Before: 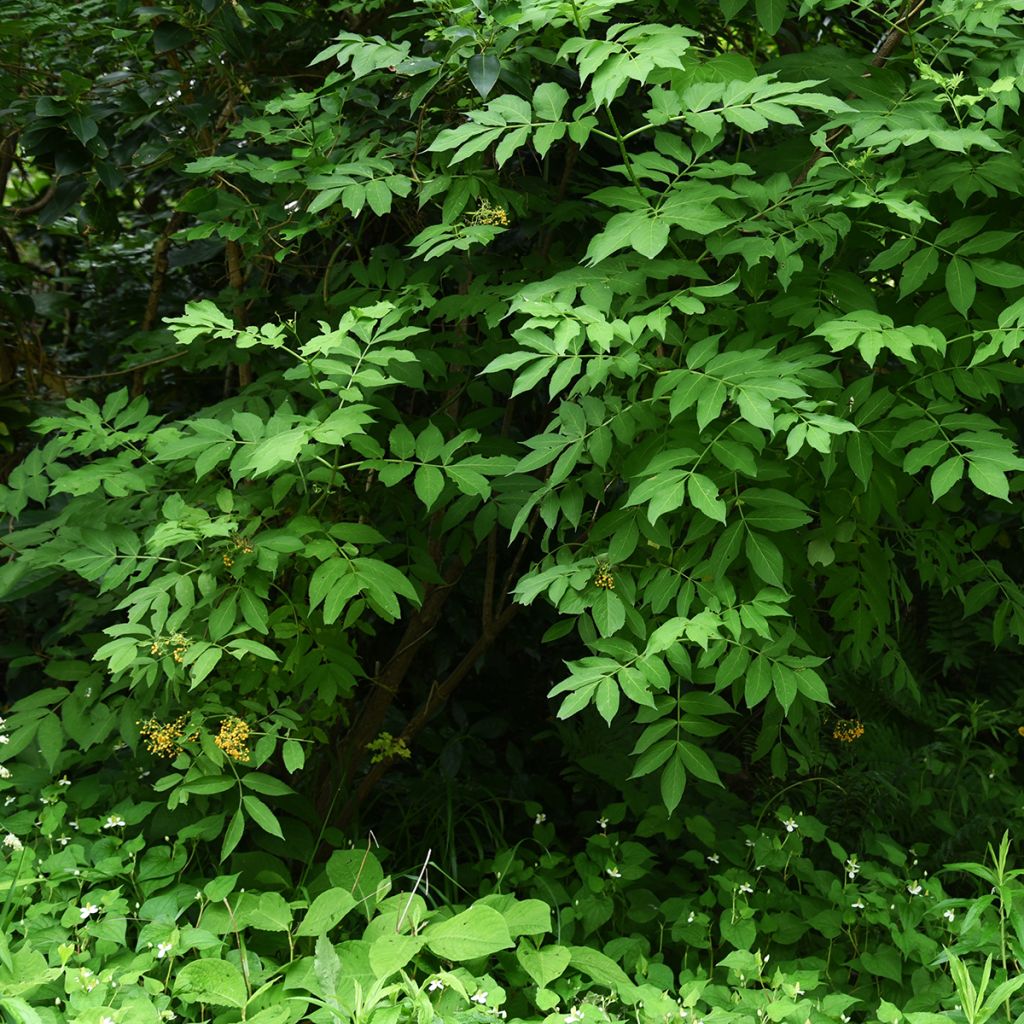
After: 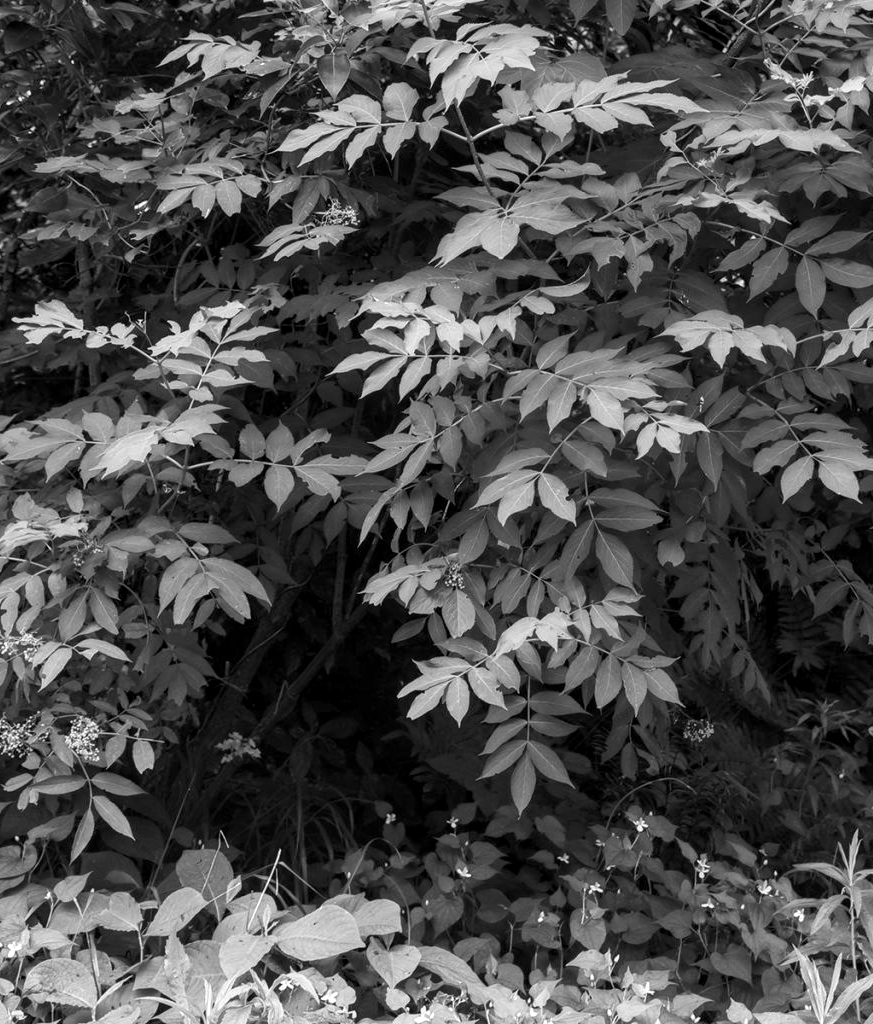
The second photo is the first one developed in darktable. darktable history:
crop and rotate: left 14.698%
shadows and highlights: shadows 13.87, white point adjustment 1.34, soften with gaussian
color zones: curves: ch1 [(0, 0.006) (0.094, 0.285) (0.171, 0.001) (0.429, 0.001) (0.571, 0.003) (0.714, 0.004) (0.857, 0.004) (1, 0.006)]
local contrast: detail 130%
